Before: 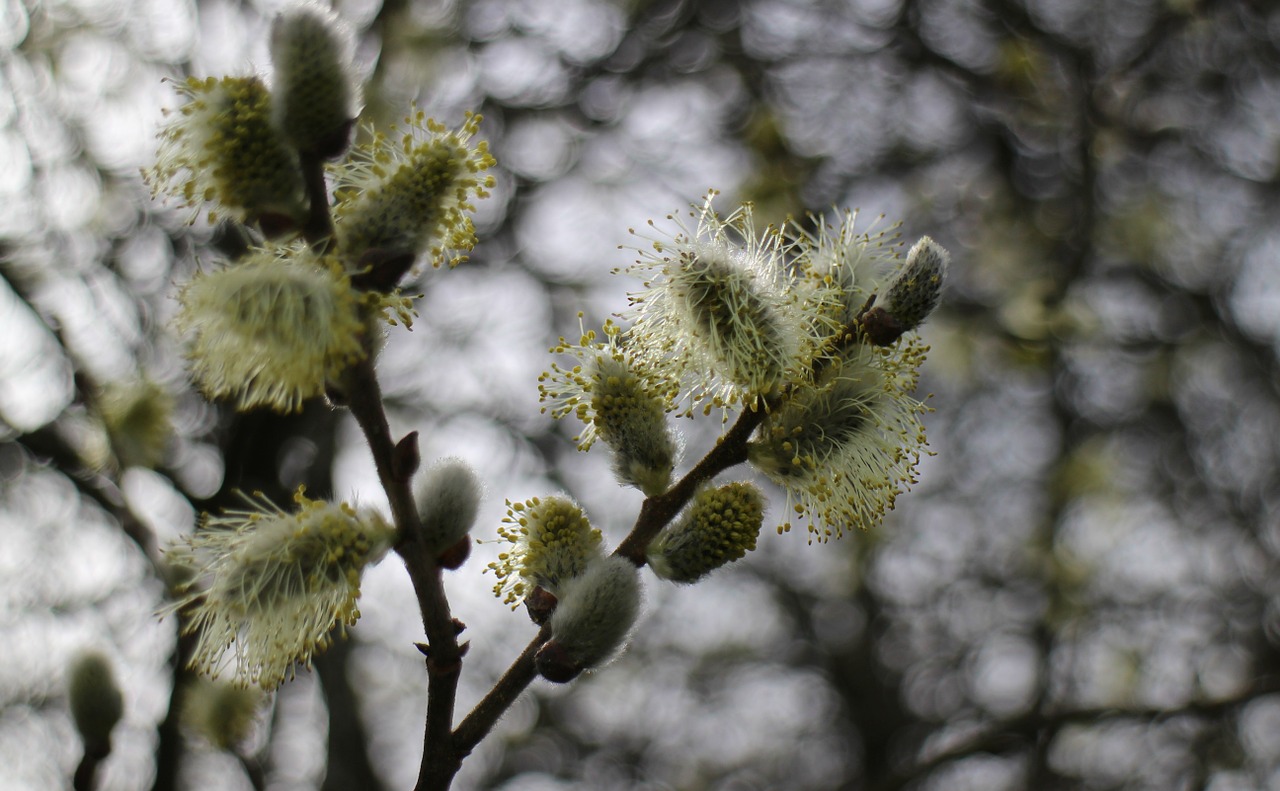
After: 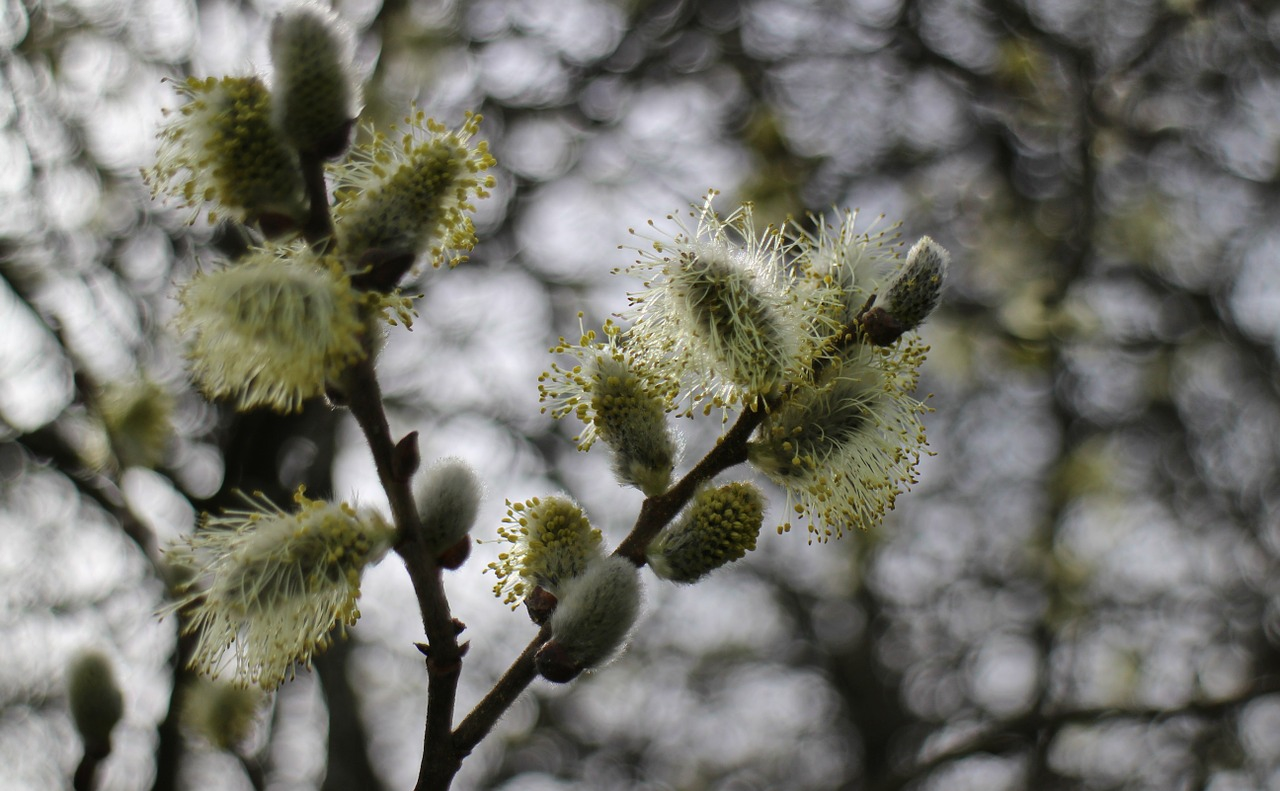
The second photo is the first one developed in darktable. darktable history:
shadows and highlights: shadows 58.13, highlights -60.2, highlights color adjustment 55.18%, soften with gaussian
